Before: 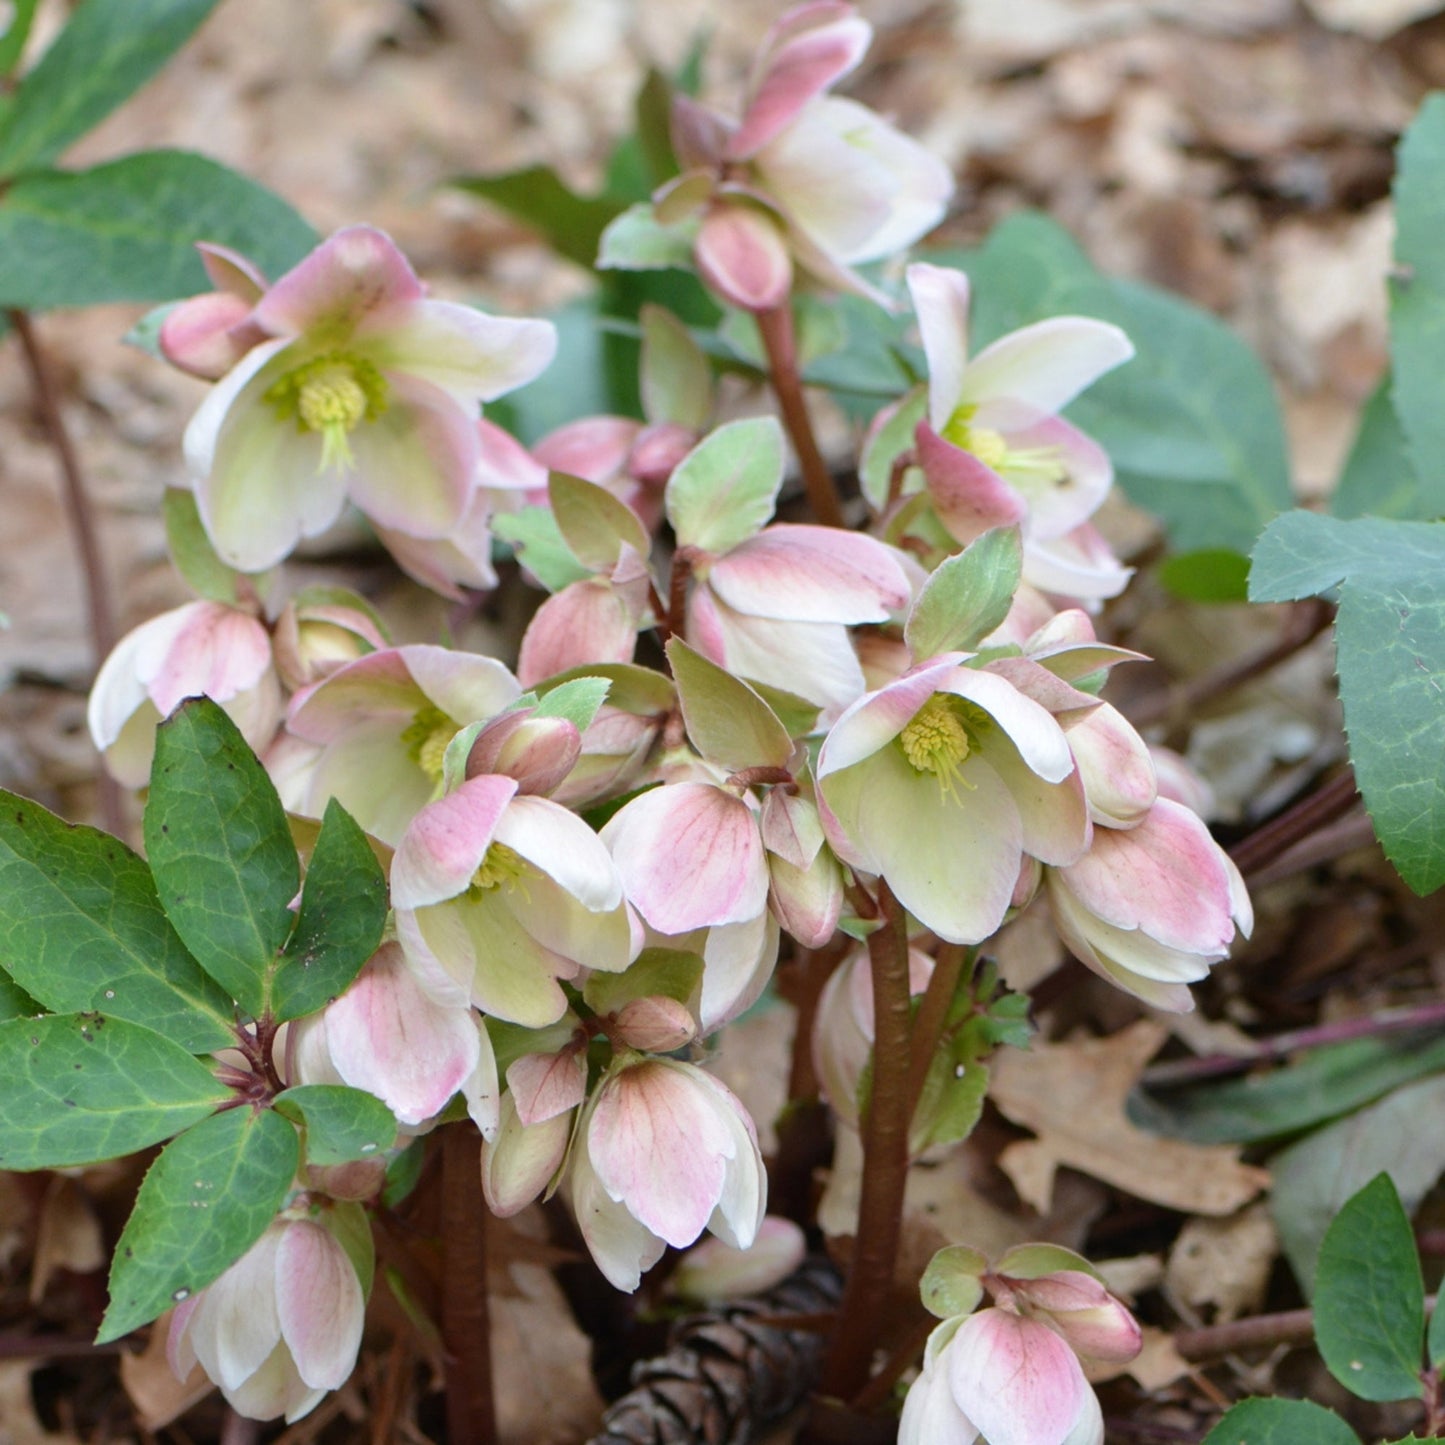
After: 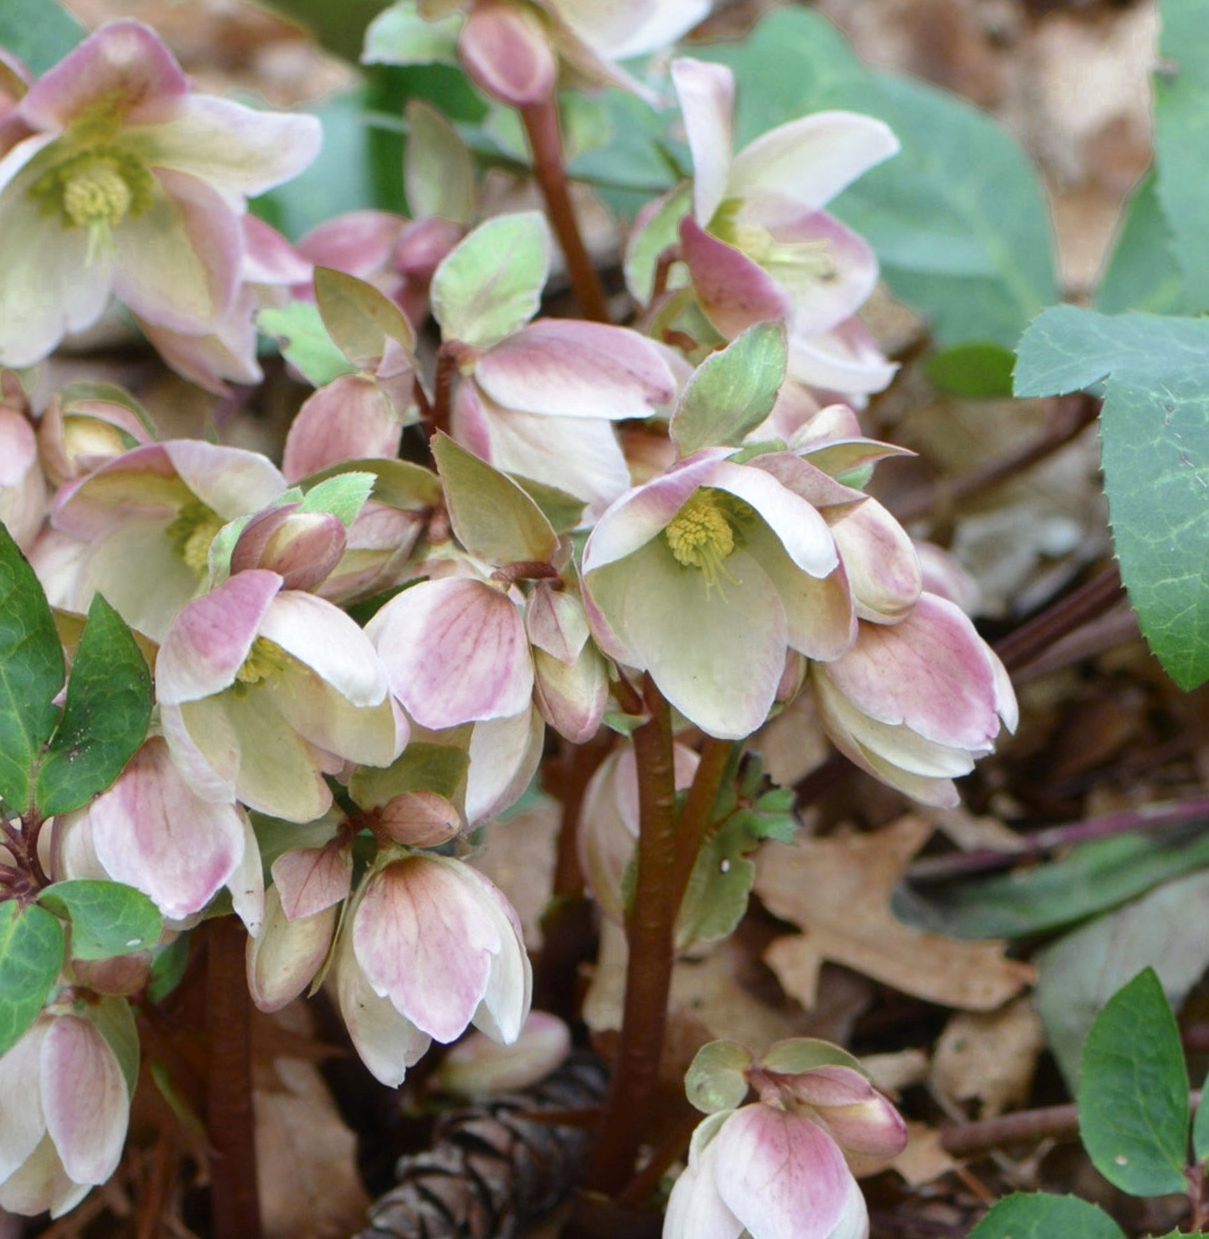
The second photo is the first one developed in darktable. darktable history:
color zones: curves: ch0 [(0.11, 0.396) (0.195, 0.36) (0.25, 0.5) (0.303, 0.412) (0.357, 0.544) (0.75, 0.5) (0.967, 0.328)]; ch1 [(0, 0.468) (0.112, 0.512) (0.202, 0.6) (0.25, 0.5) (0.307, 0.352) (0.357, 0.544) (0.75, 0.5) (0.963, 0.524)]
haze removal: strength -0.05
crop: left 16.315%, top 14.246%
